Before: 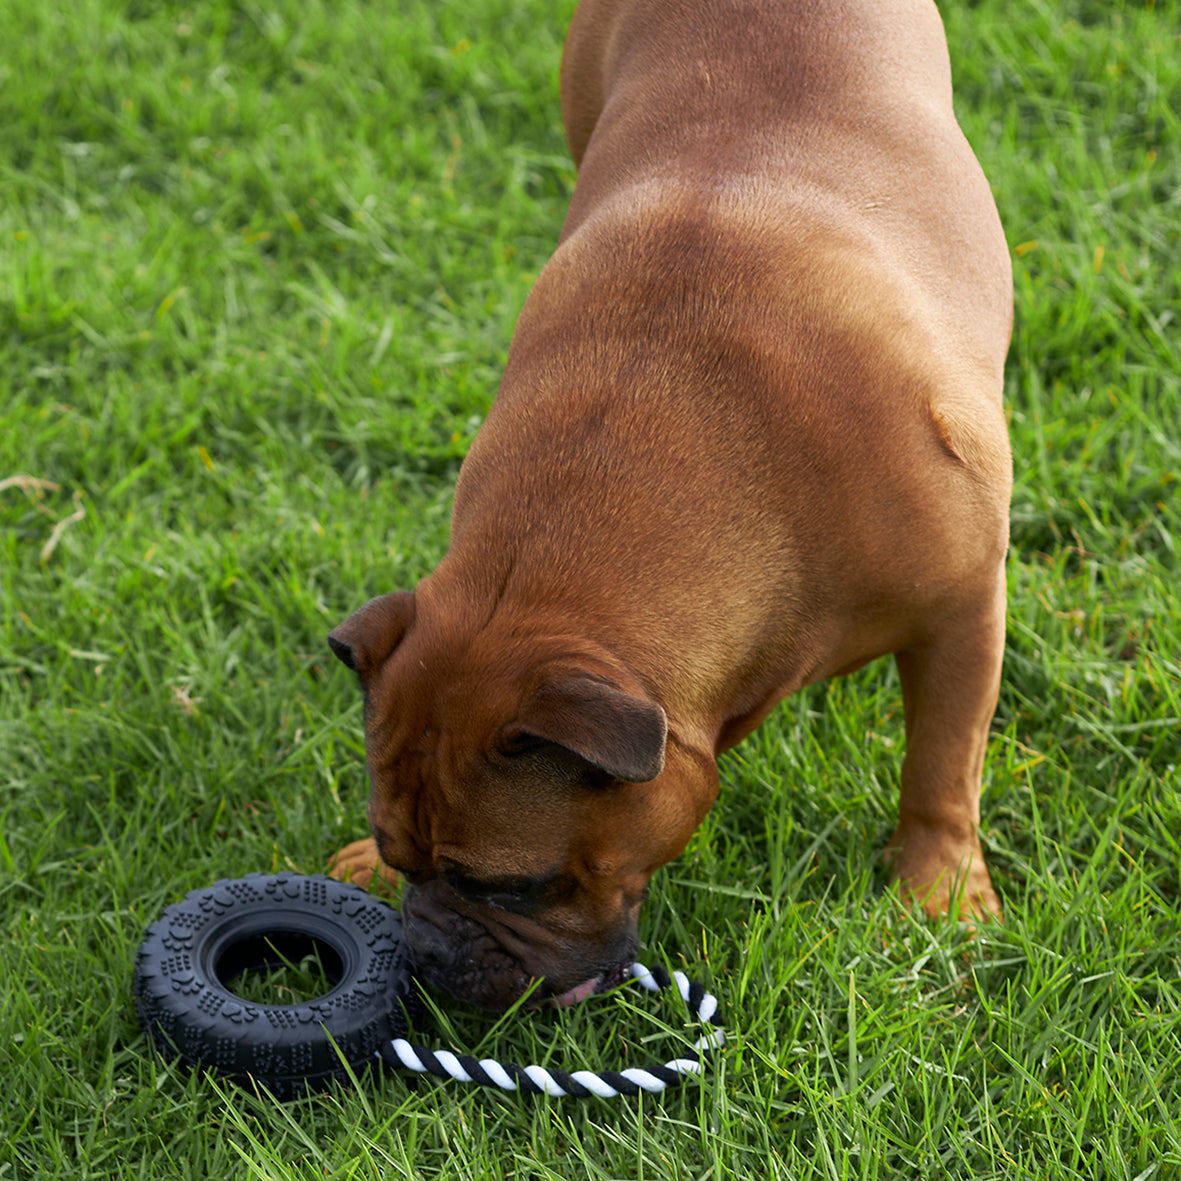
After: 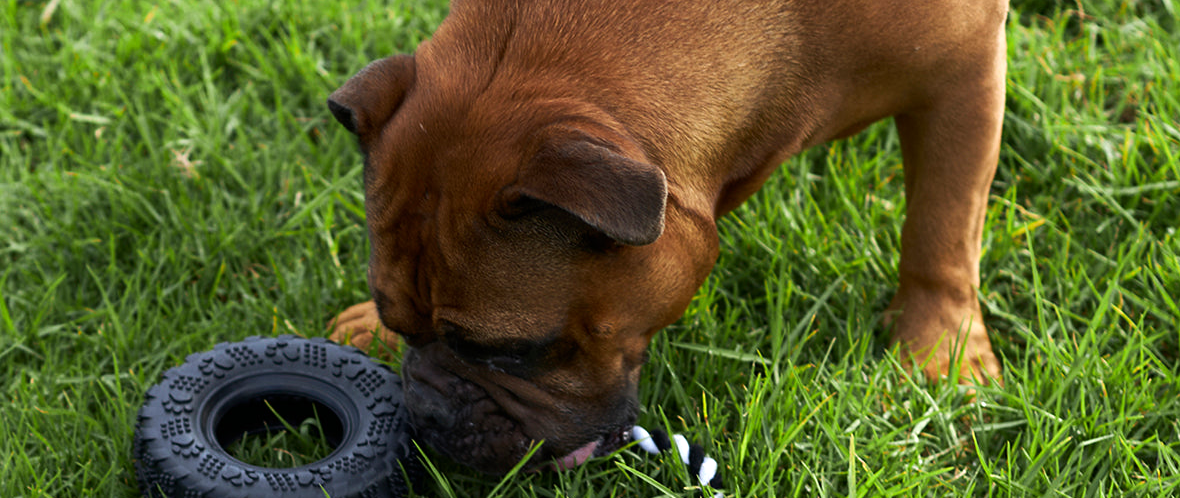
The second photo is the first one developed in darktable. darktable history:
tone equalizer: -8 EV -0.417 EV, -7 EV -0.389 EV, -6 EV -0.333 EV, -5 EV -0.222 EV, -3 EV 0.222 EV, -2 EV 0.333 EV, -1 EV 0.389 EV, +0 EV 0.417 EV, edges refinement/feathering 500, mask exposure compensation -1.57 EV, preserve details no
crop: top 45.551%, bottom 12.262%
